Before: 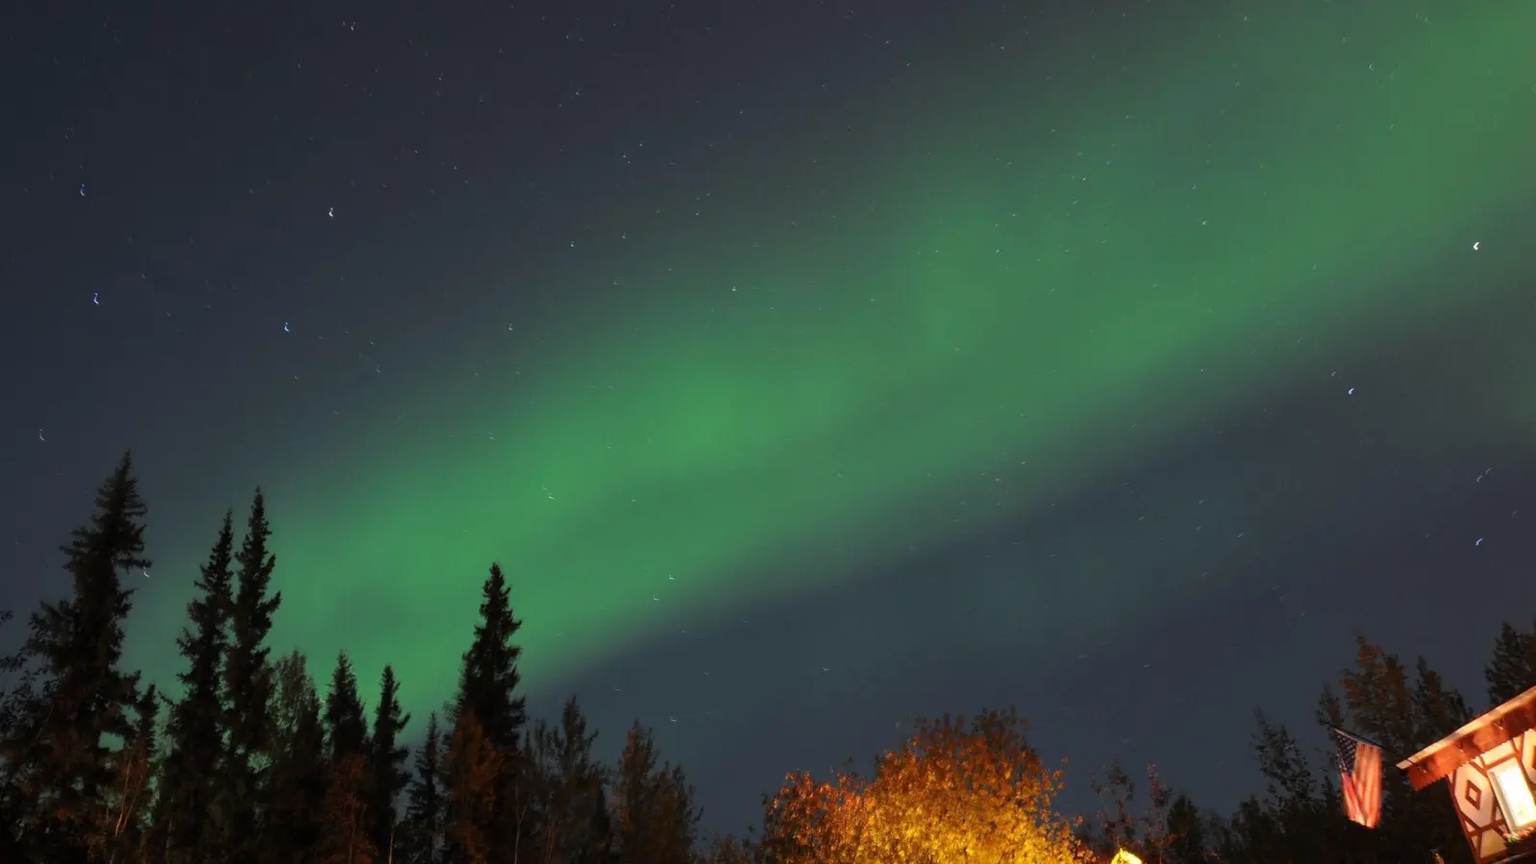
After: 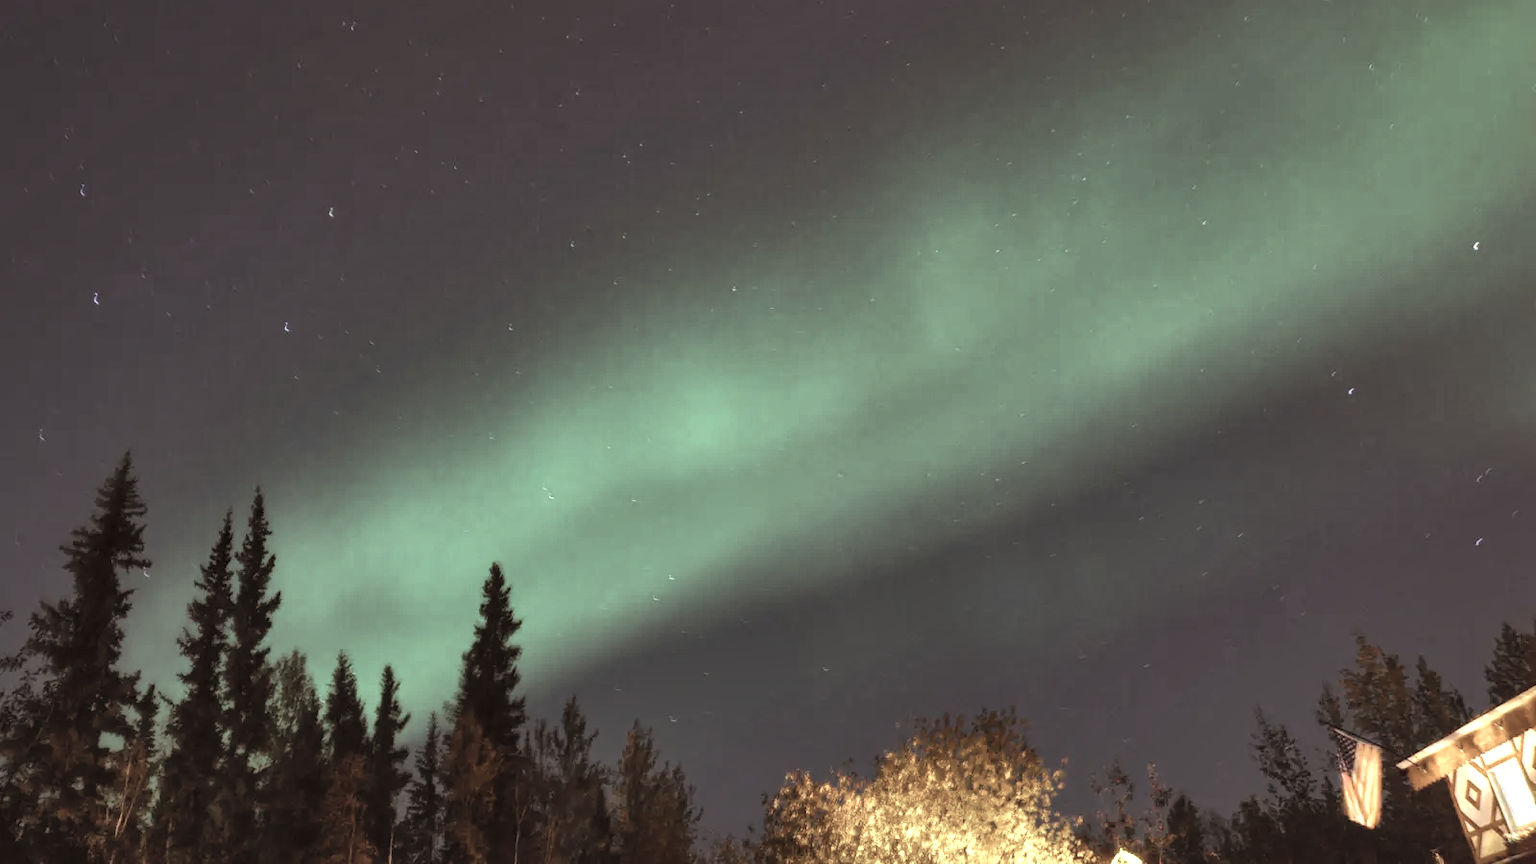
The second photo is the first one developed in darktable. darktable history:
color balance rgb: shadows lift › chroma 9.95%, shadows lift › hue 42.47°, global offset › luminance 0.492%, shadows fall-off 100.796%, perceptual saturation grading › global saturation 18.746%, mask middle-gray fulcrum 22.654%, global vibrance 20.71%
local contrast: on, module defaults
color zones: curves: ch0 [(0.25, 0.667) (0.758, 0.368)]; ch1 [(0.215, 0.245) (0.761, 0.373)]; ch2 [(0.247, 0.554) (0.761, 0.436)]
shadows and highlights: on, module defaults
